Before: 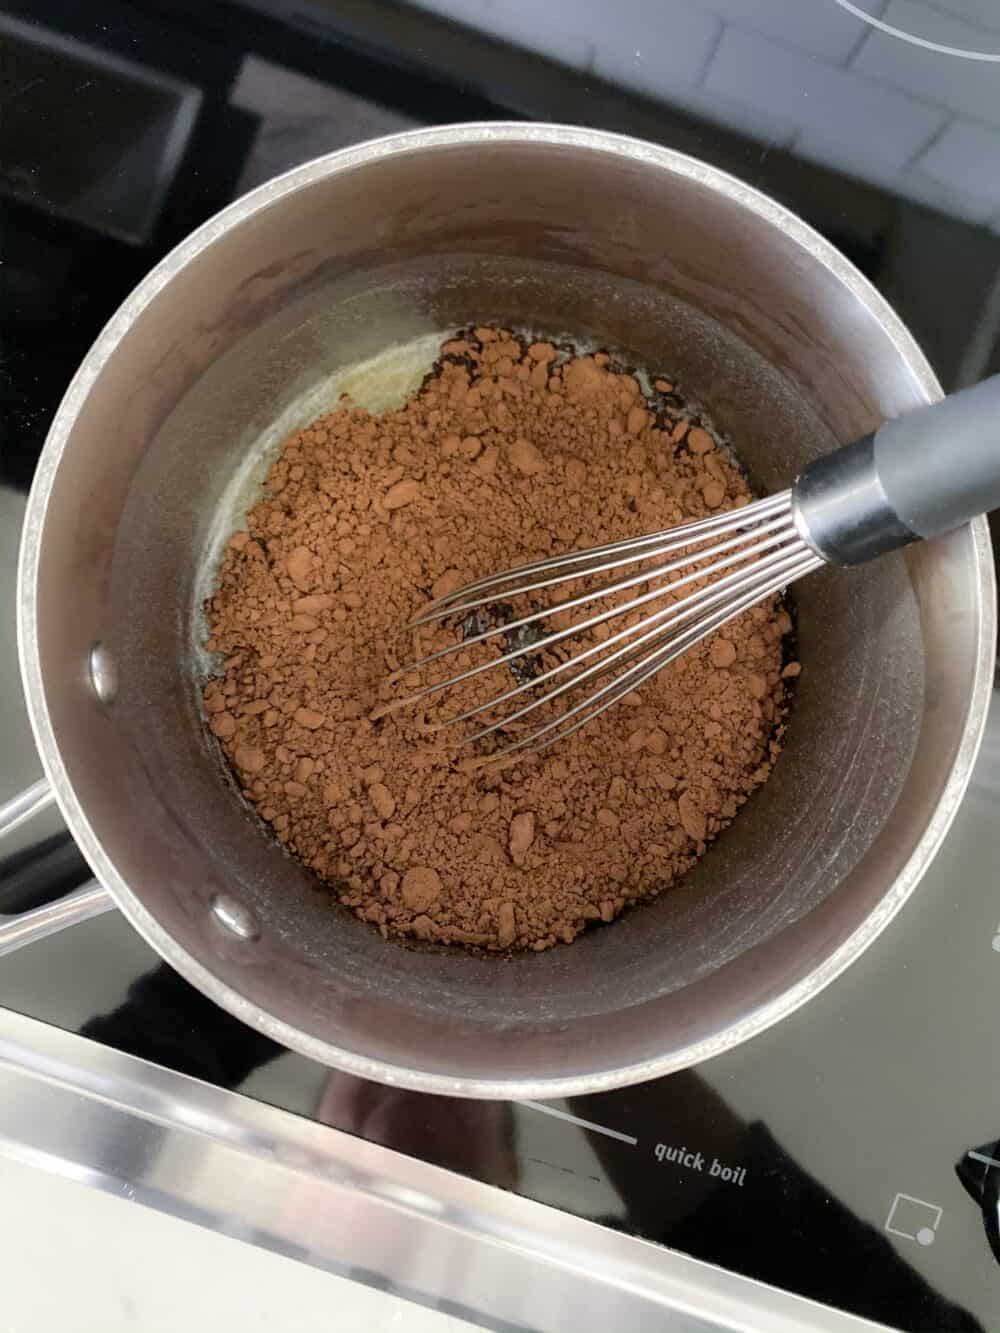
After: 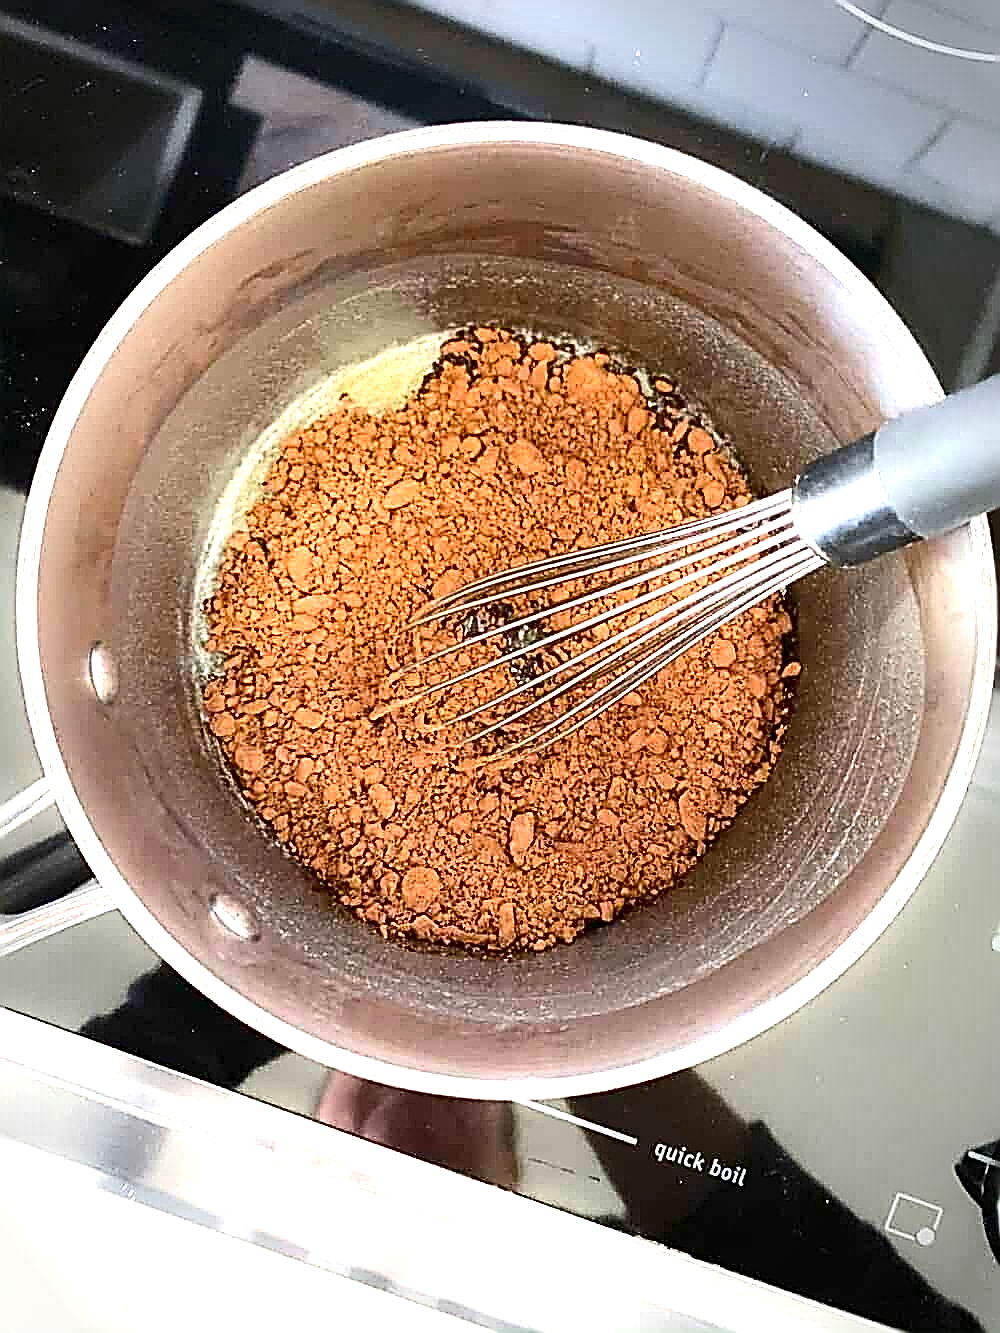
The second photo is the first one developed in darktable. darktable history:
sharpen: amount 2
contrast brightness saturation: contrast 0.15, brightness -0.01, saturation 0.1
exposure: black level correction 0, exposure 1.379 EV, compensate exposure bias true, compensate highlight preservation false
color correction: highlights a* -0.137, highlights b* 0.137
vignetting: automatic ratio true
